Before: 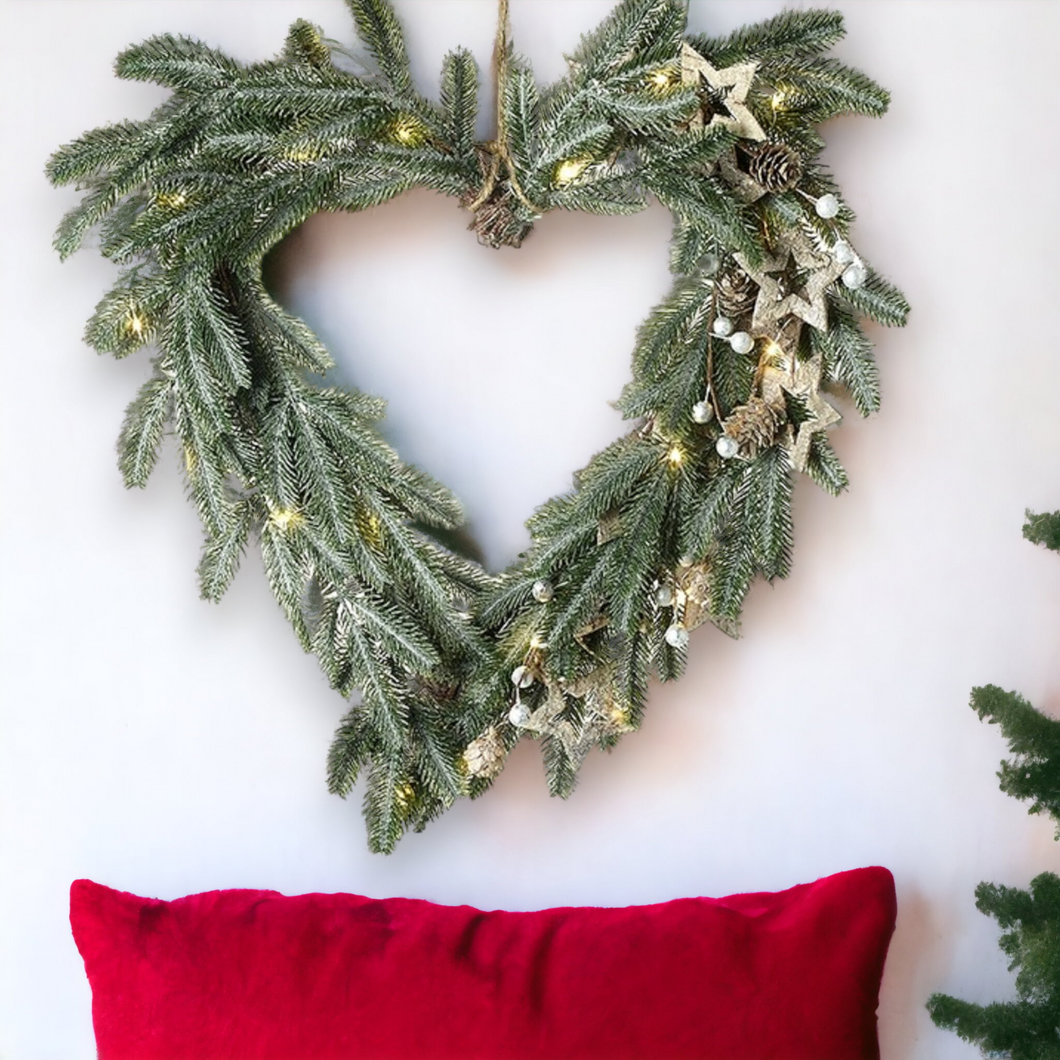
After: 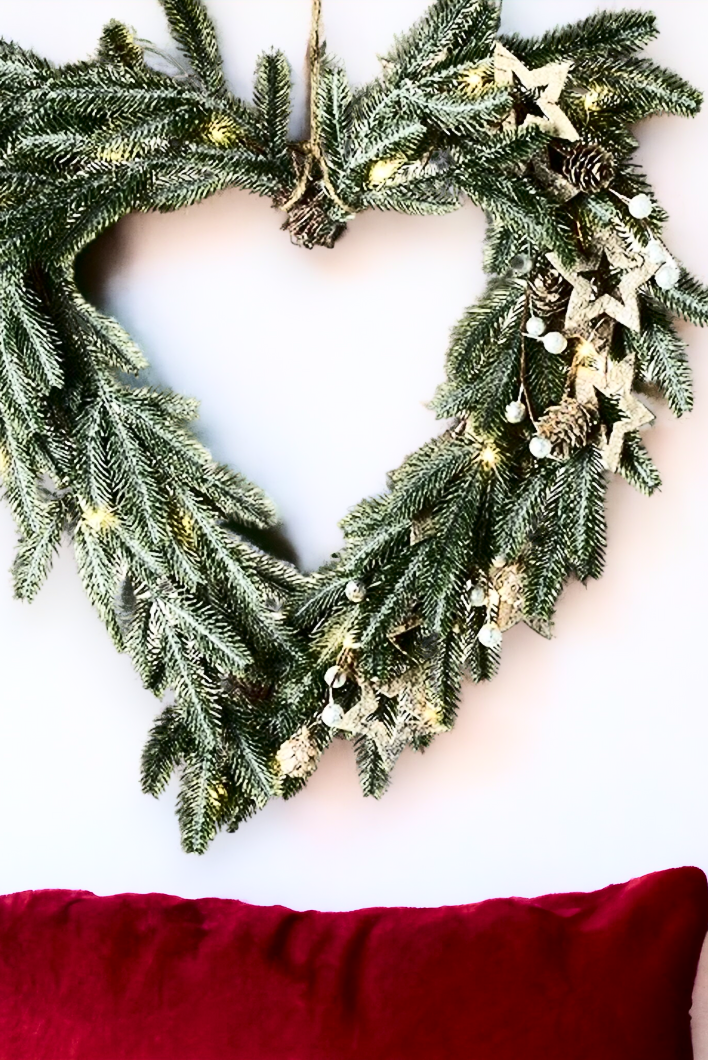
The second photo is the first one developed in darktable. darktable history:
velvia: on, module defaults
shadows and highlights: shadows 32, highlights -32, soften with gaussian
base curve: curves: ch0 [(0, 0) (0.989, 0.992)], preserve colors none
contrast brightness saturation: contrast 0.5, saturation -0.1
crop and rotate: left 17.732%, right 15.423%
